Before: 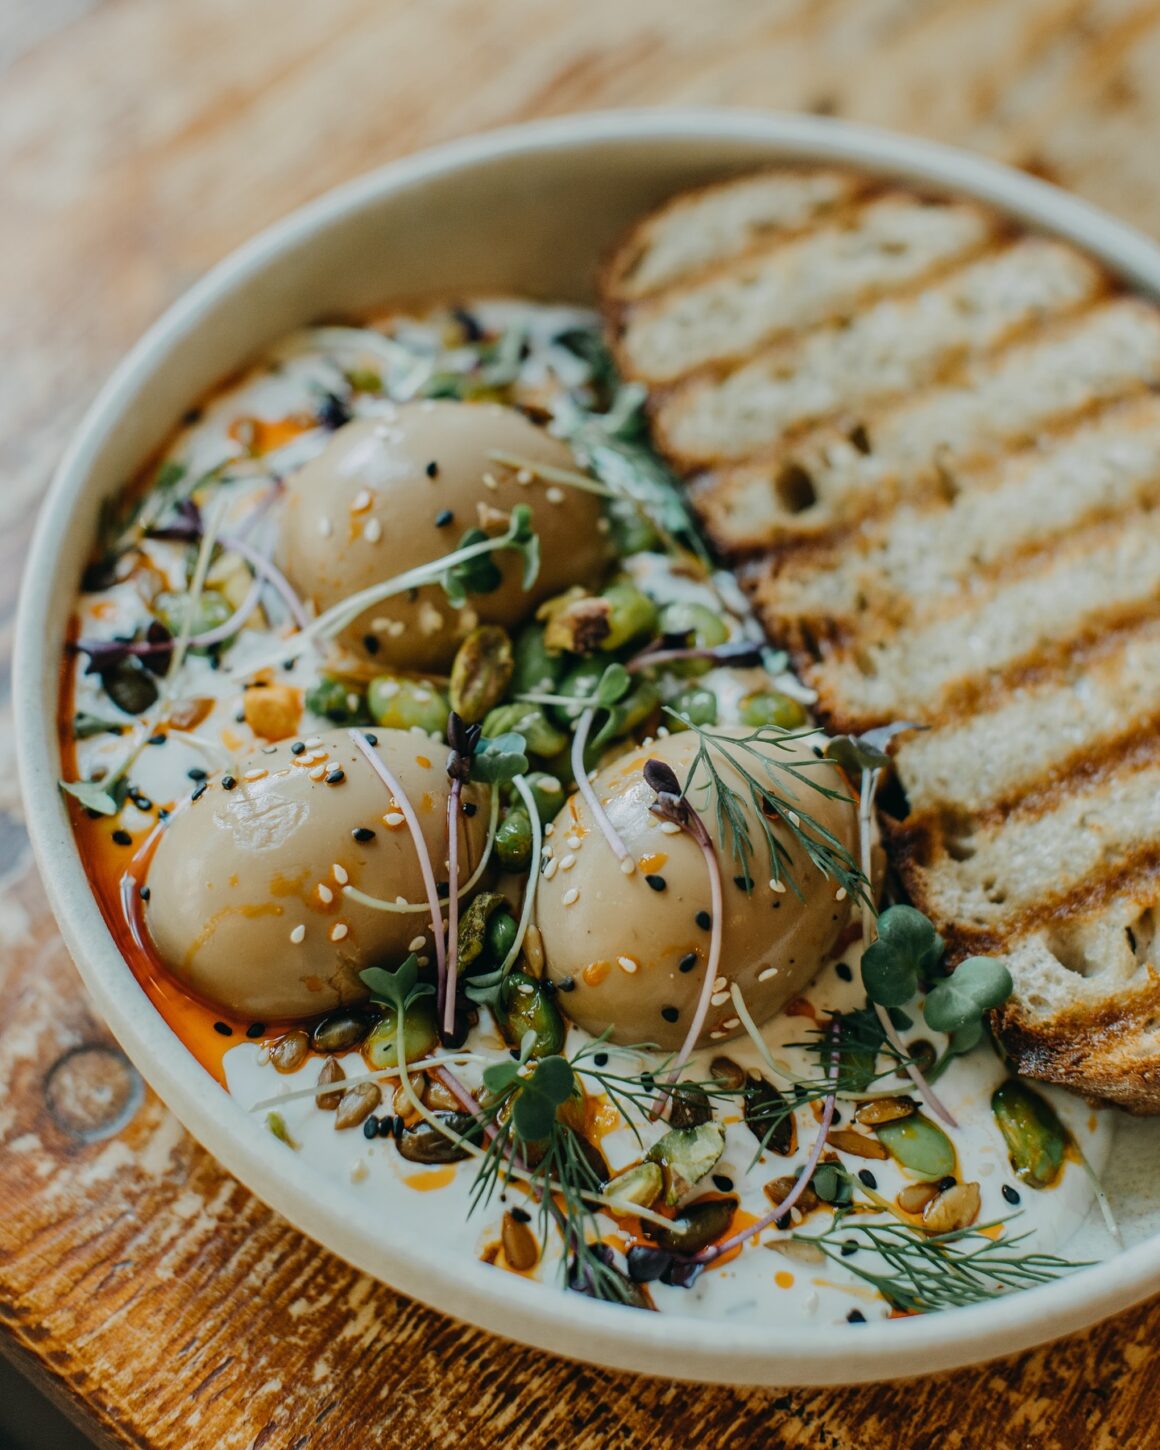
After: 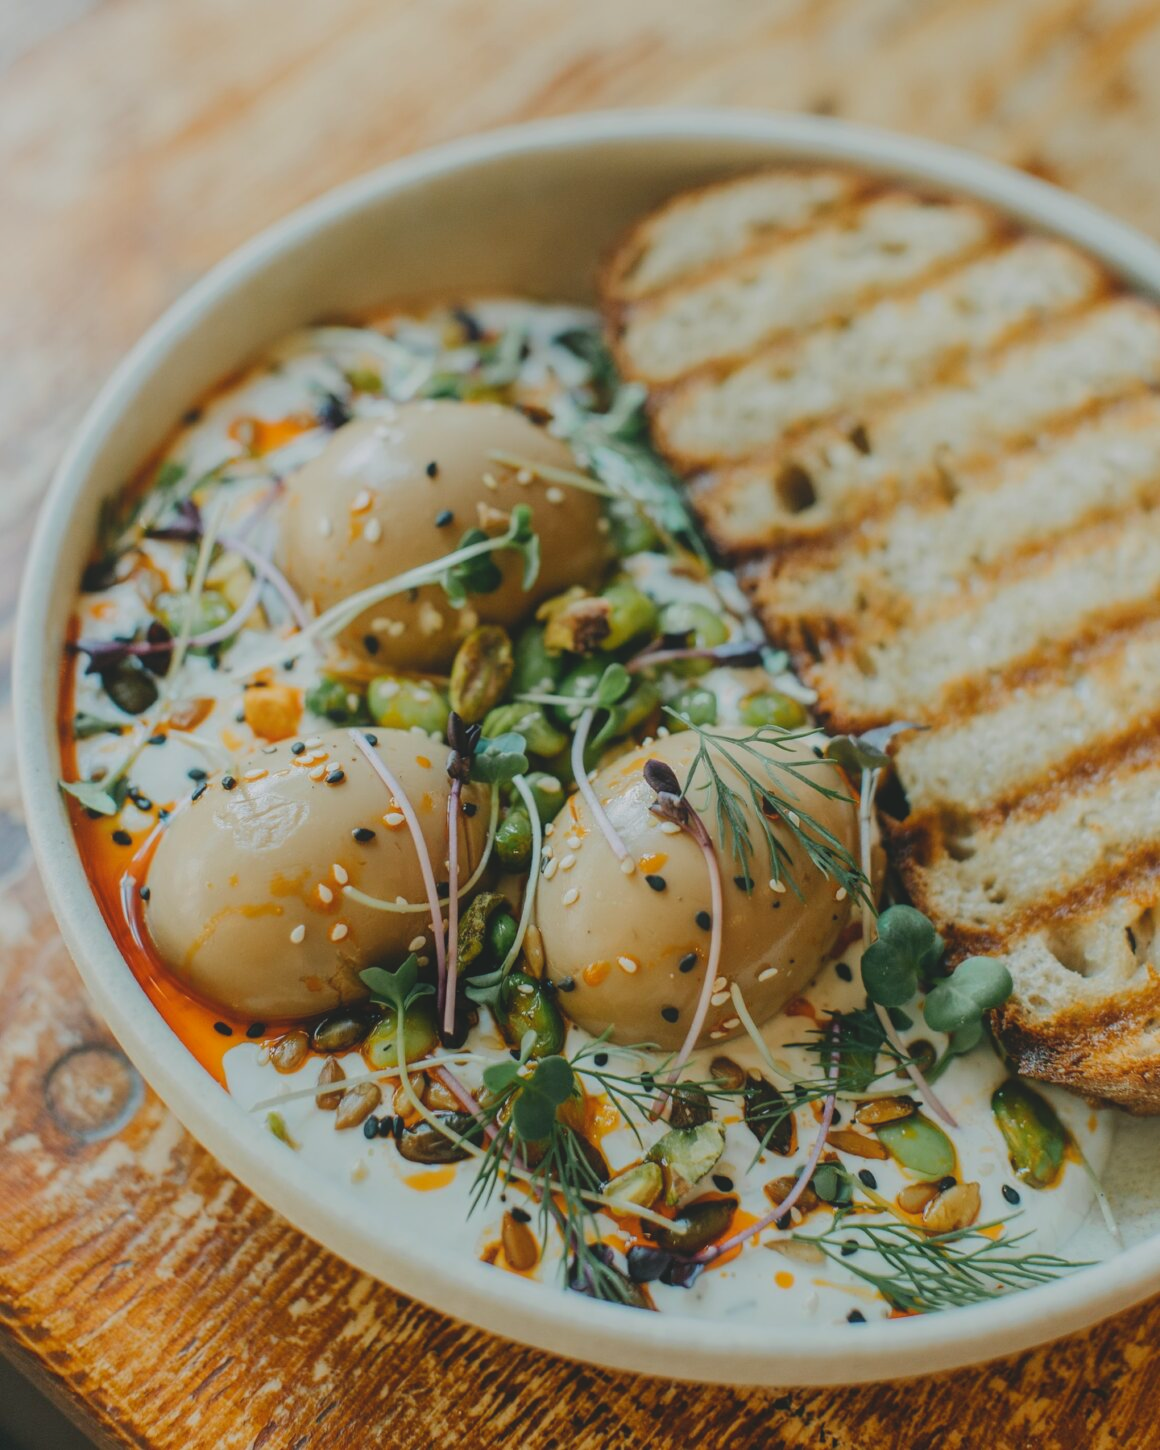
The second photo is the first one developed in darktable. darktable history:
contrast brightness saturation: contrast -0.1, brightness 0.05, saturation 0.08
contrast equalizer: octaves 7, y [[0.6 ×6], [0.55 ×6], [0 ×6], [0 ×6], [0 ×6]], mix -0.3
